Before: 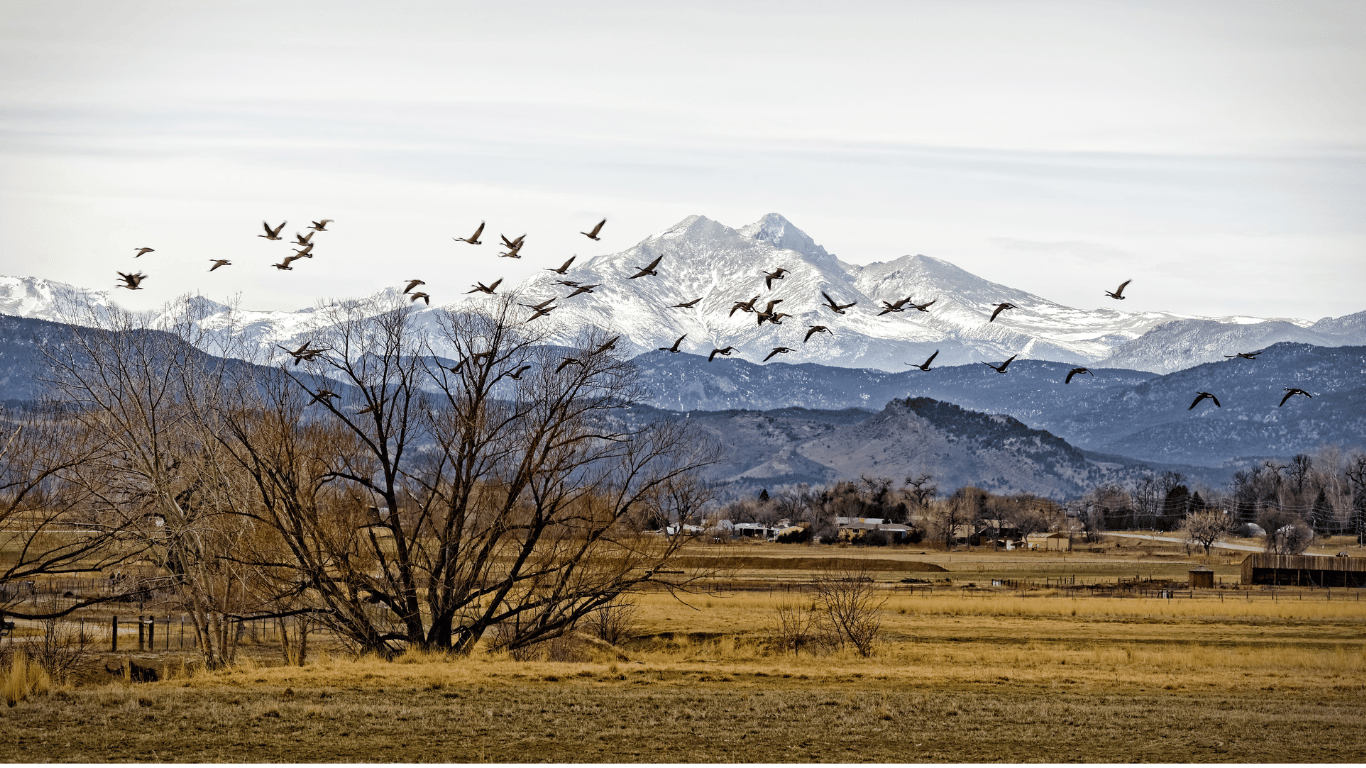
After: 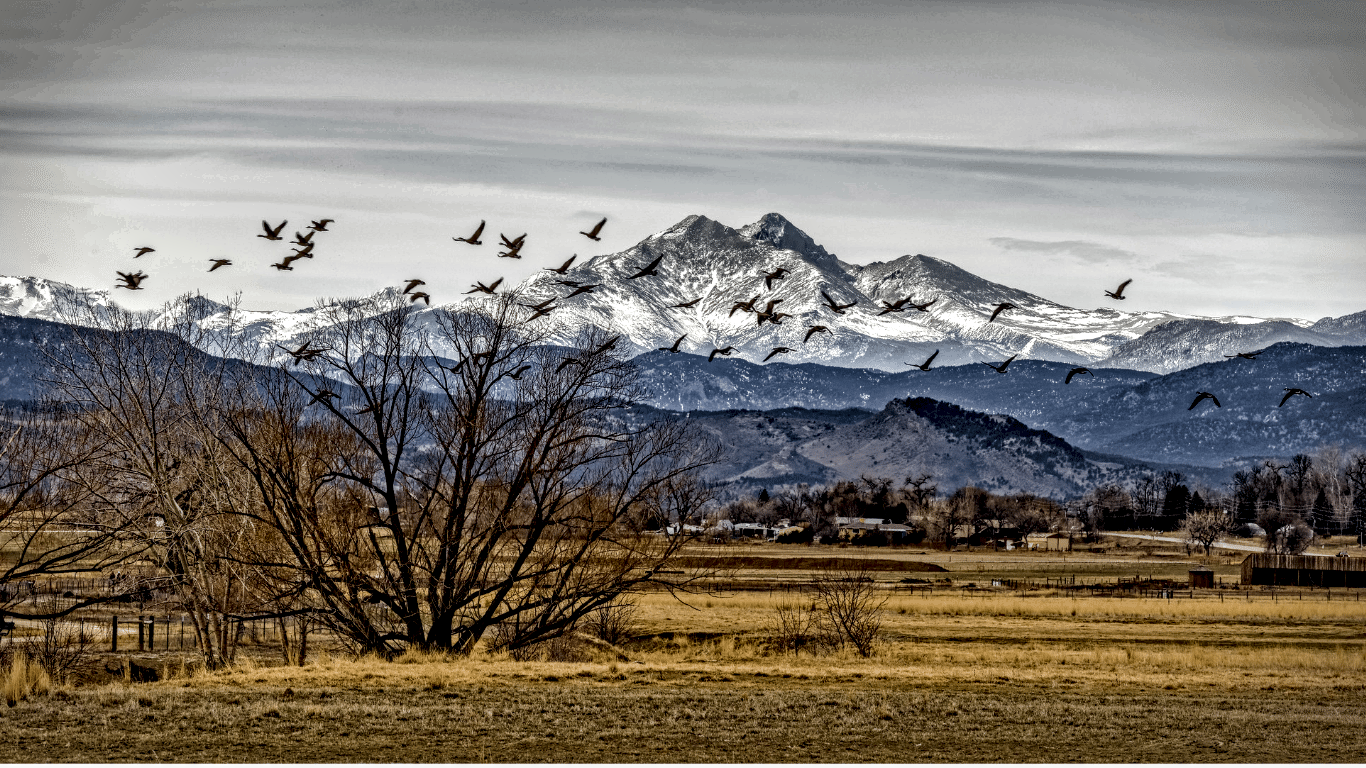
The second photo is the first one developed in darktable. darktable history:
tone curve: curves: ch0 [(0, 0) (0.915, 0.89) (1, 1)]
shadows and highlights: shadows 80.73, white point adjustment -9.07, highlights -61.46, soften with gaussian
local contrast: highlights 20%, detail 197%
